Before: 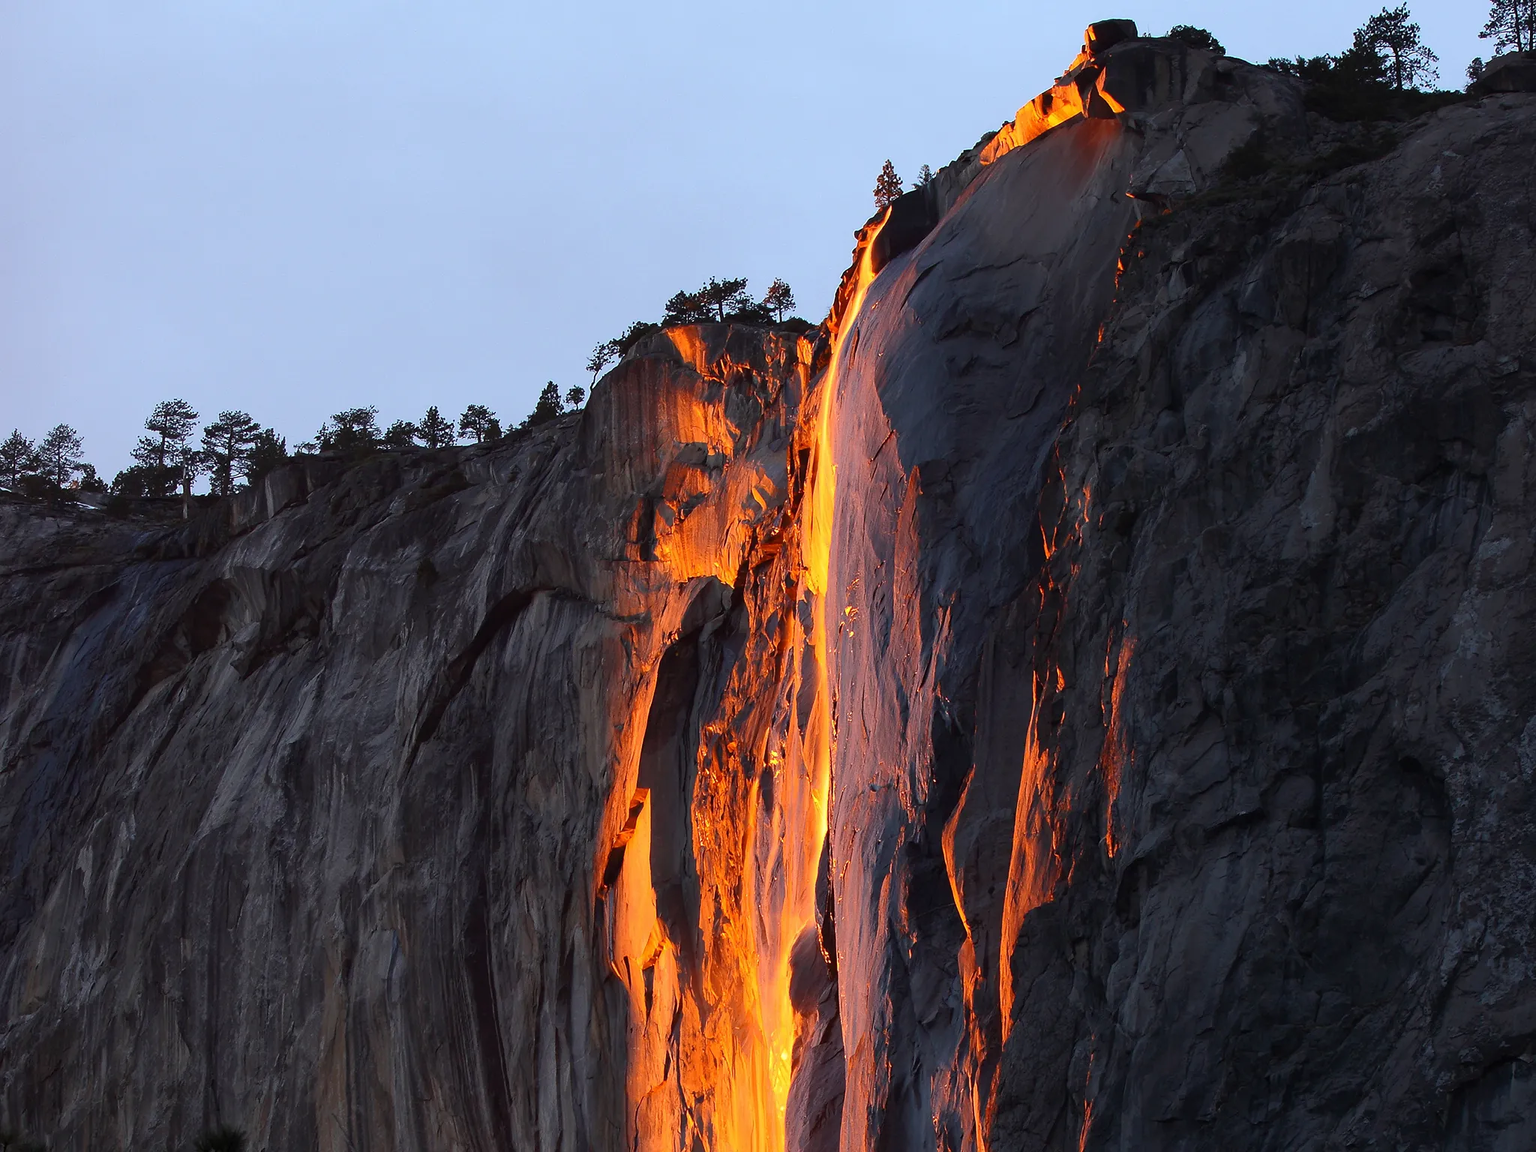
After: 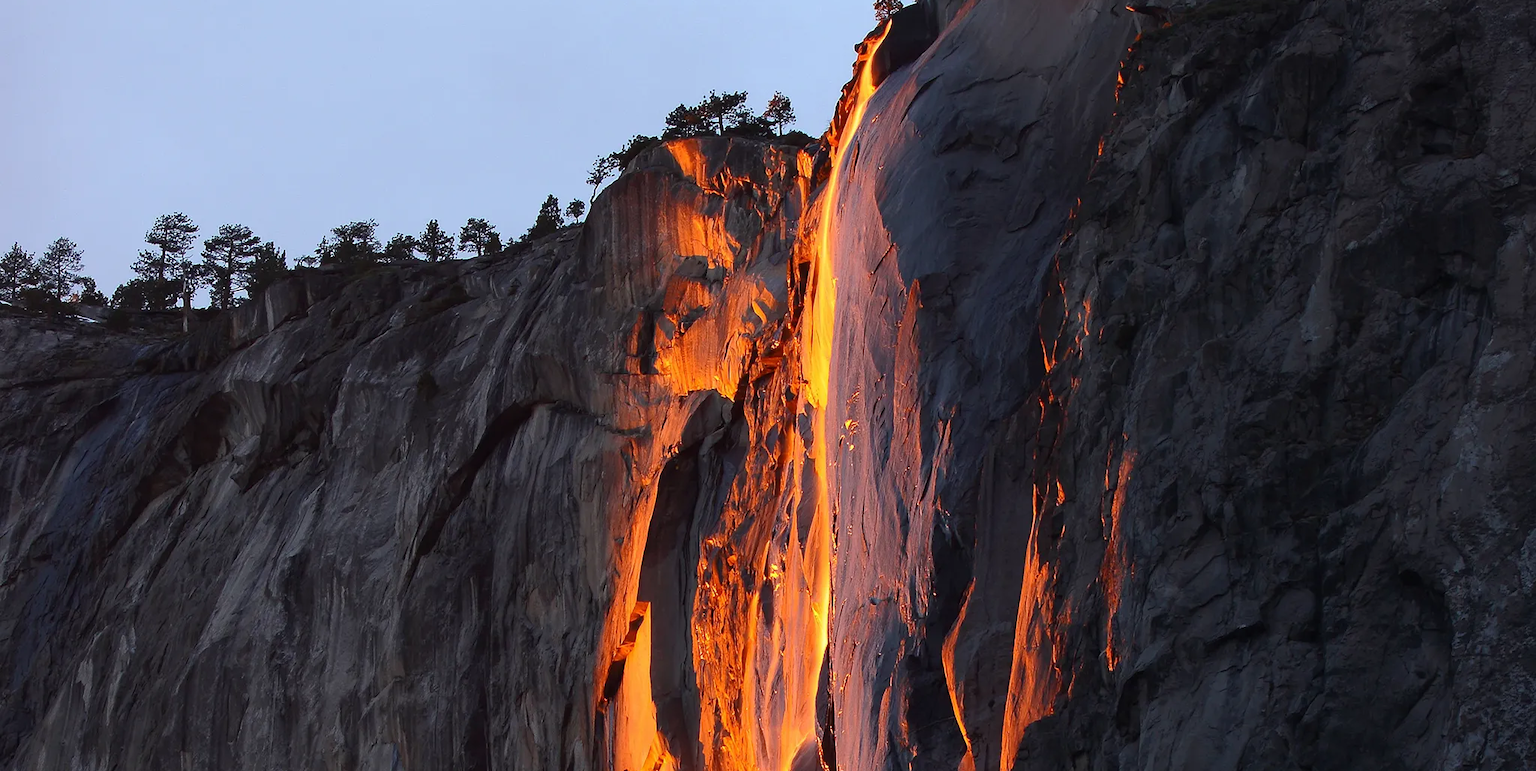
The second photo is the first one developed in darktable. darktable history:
crop: top 16.275%, bottom 16.696%
